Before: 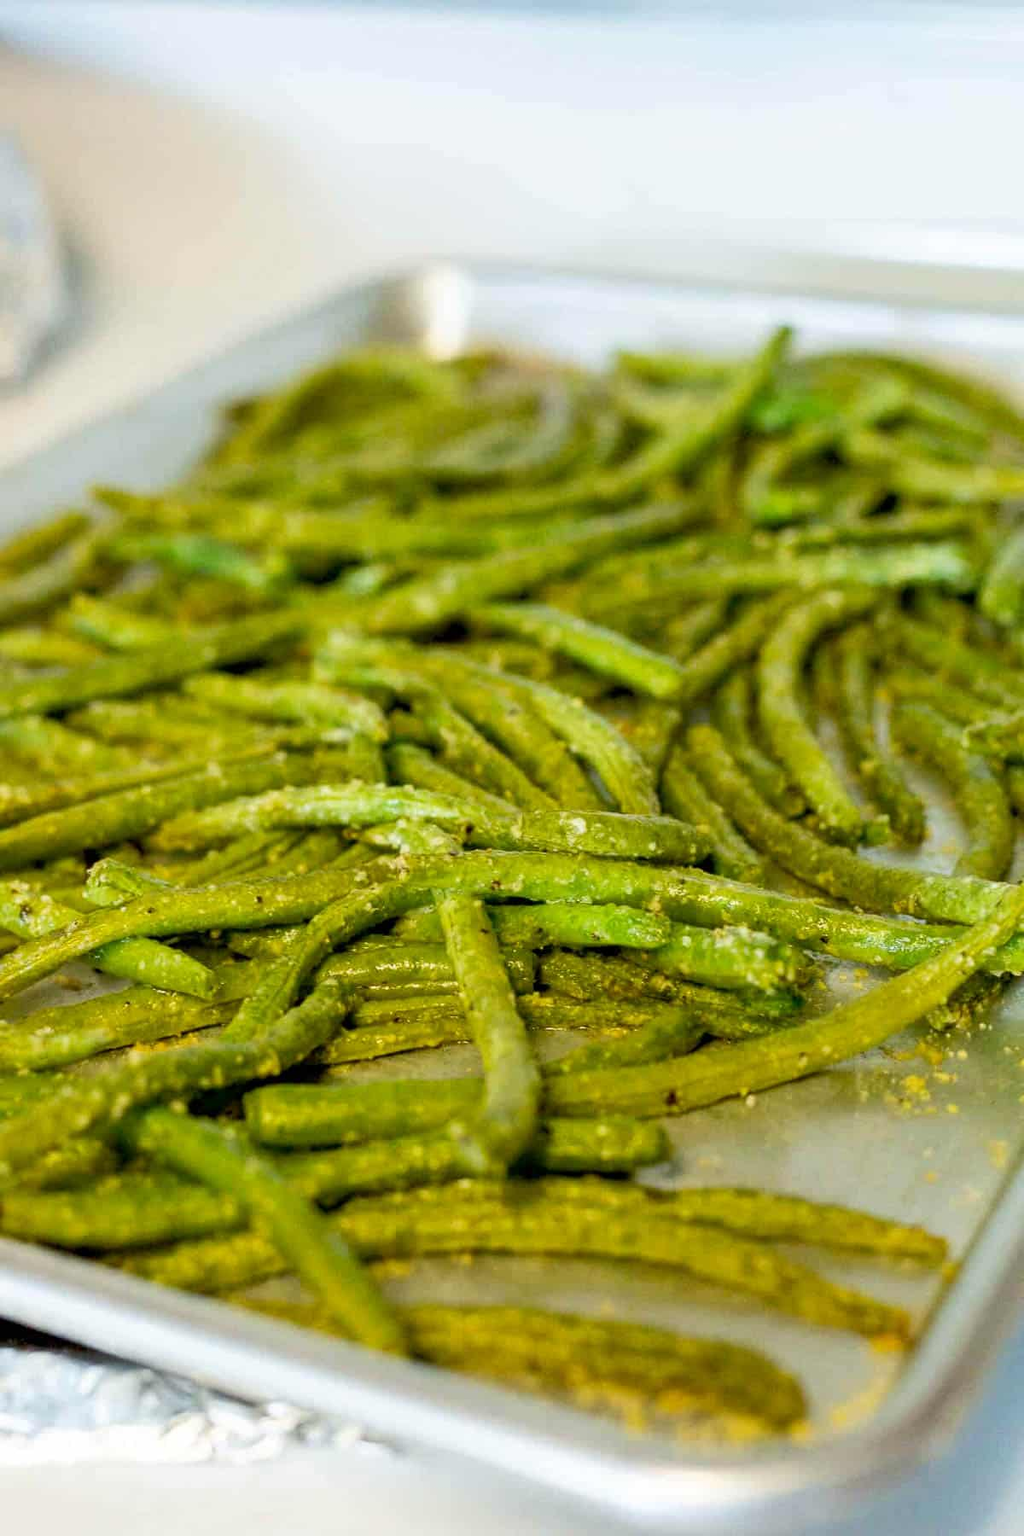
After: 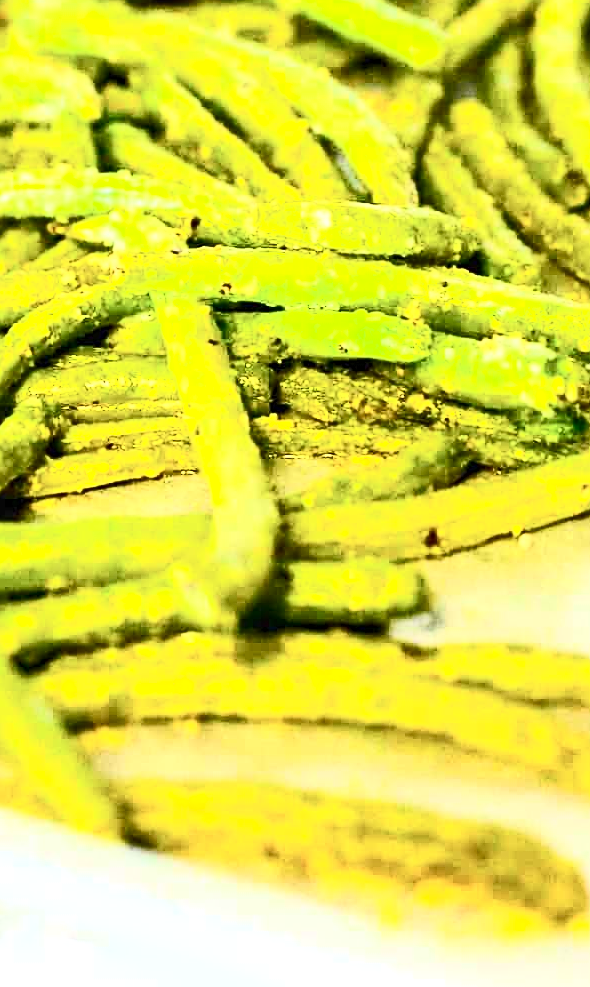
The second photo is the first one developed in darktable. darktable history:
contrast brightness saturation: contrast 0.624, brightness 0.332, saturation 0.141
exposure: exposure 0.735 EV, compensate highlight preservation false
crop: left 29.59%, top 41.657%, right 21.196%, bottom 3.465%
sharpen: on, module defaults
